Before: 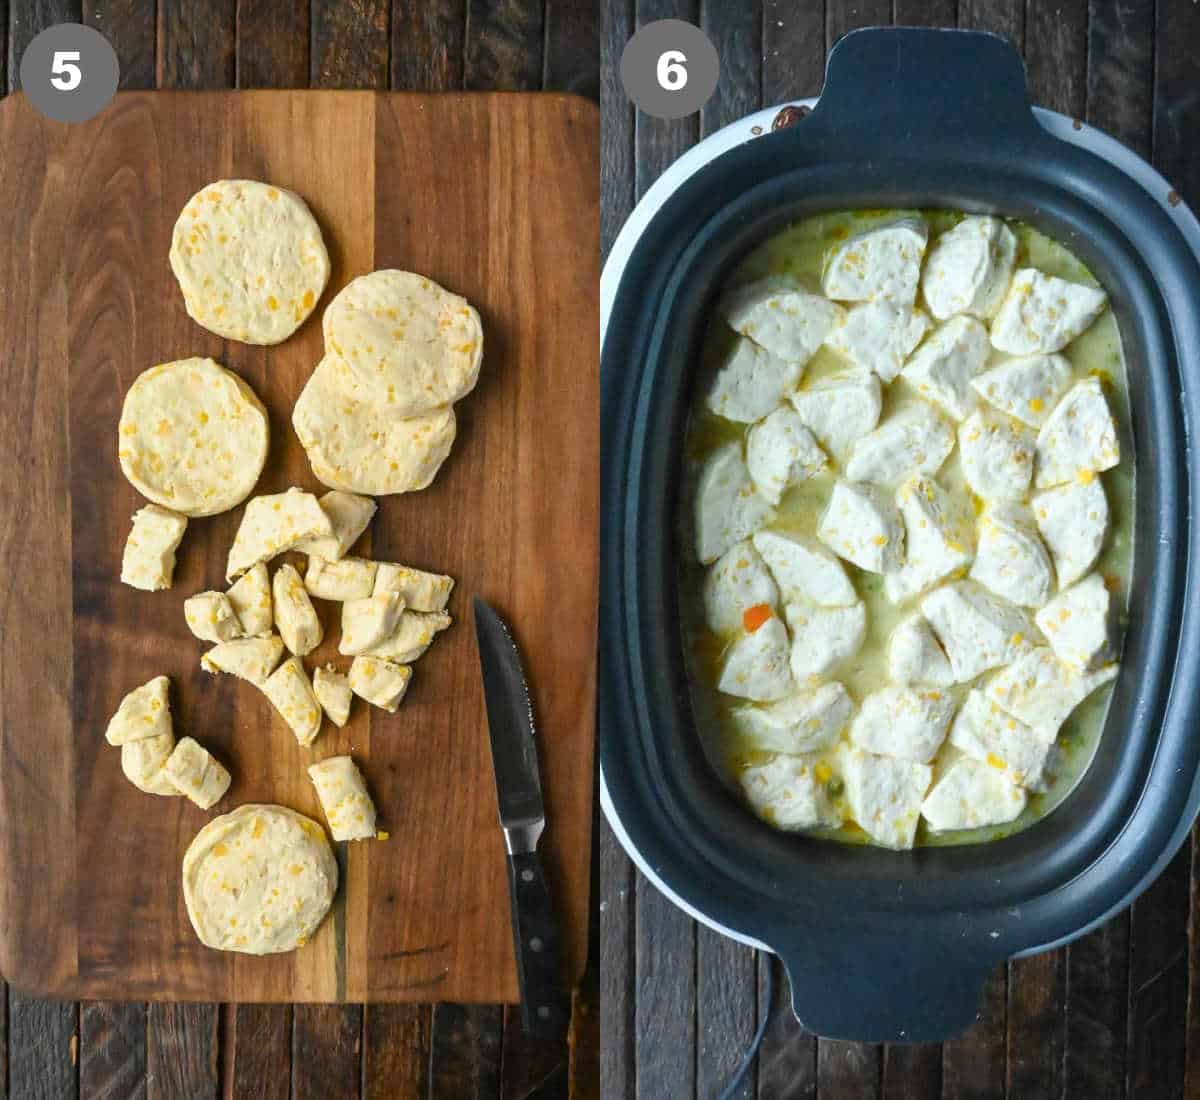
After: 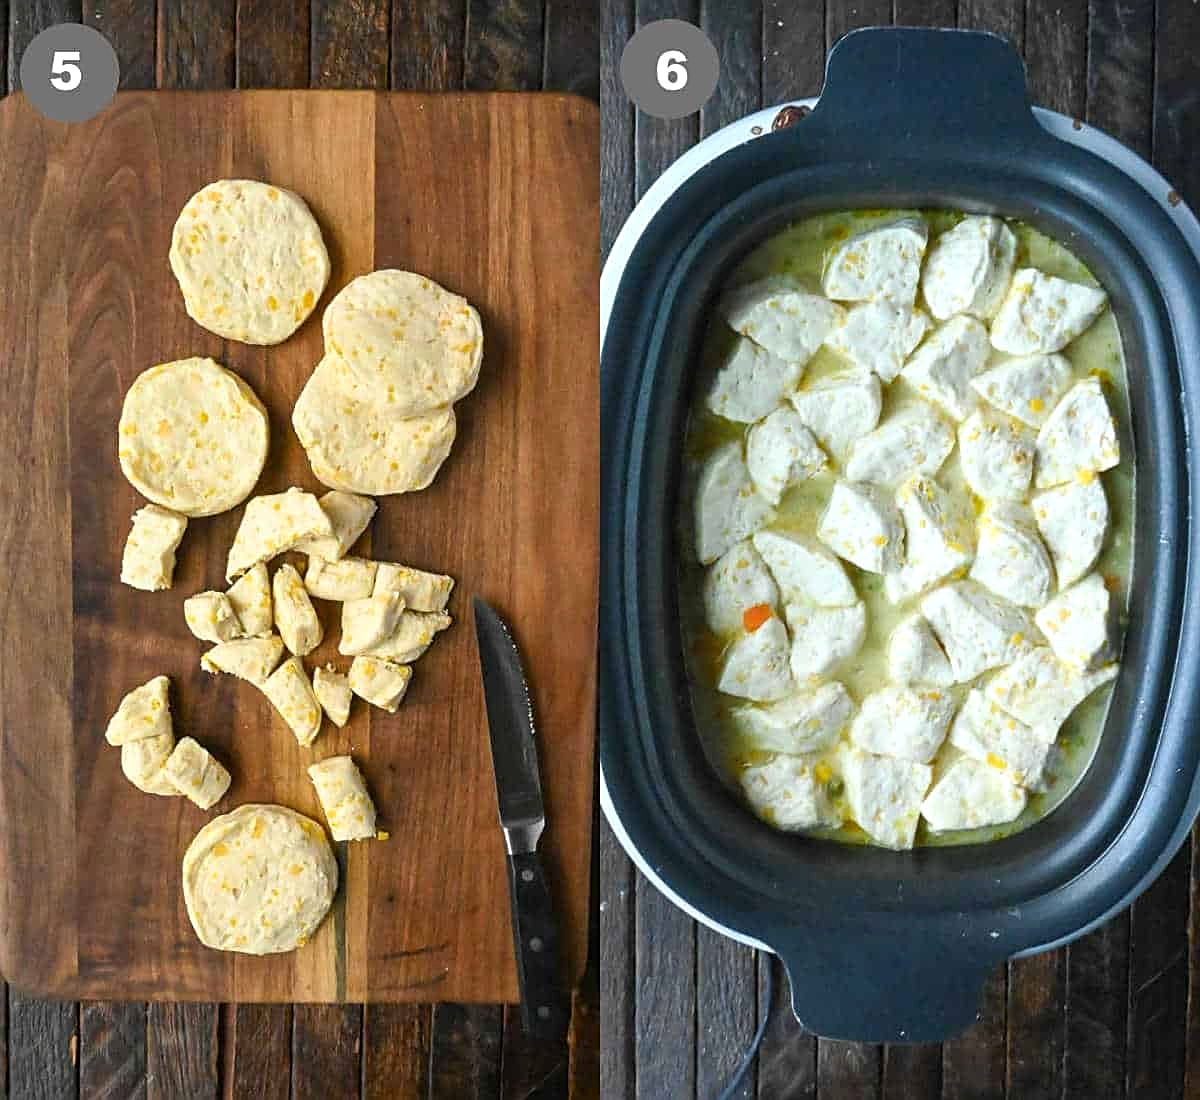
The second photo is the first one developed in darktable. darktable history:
sharpen: on, module defaults
exposure: exposure 0.132 EV, compensate exposure bias true, compensate highlight preservation false
